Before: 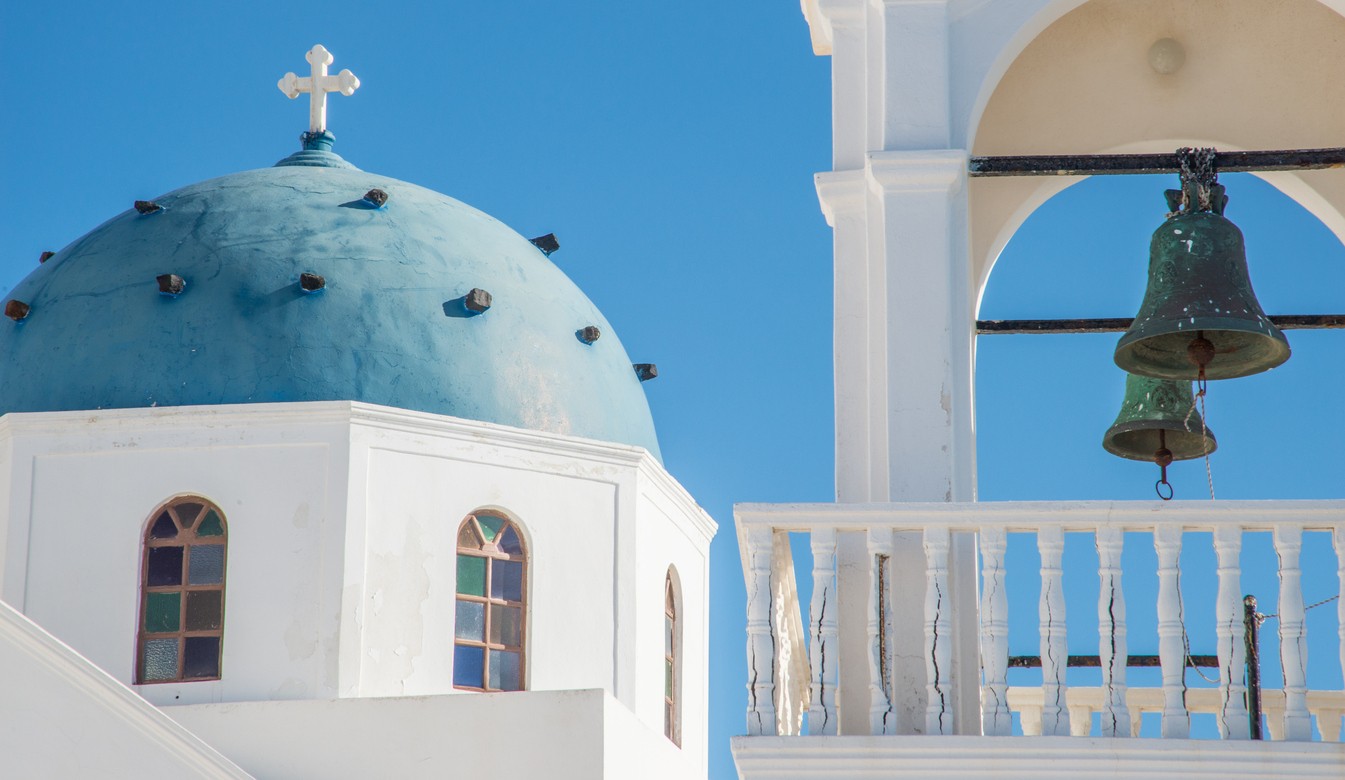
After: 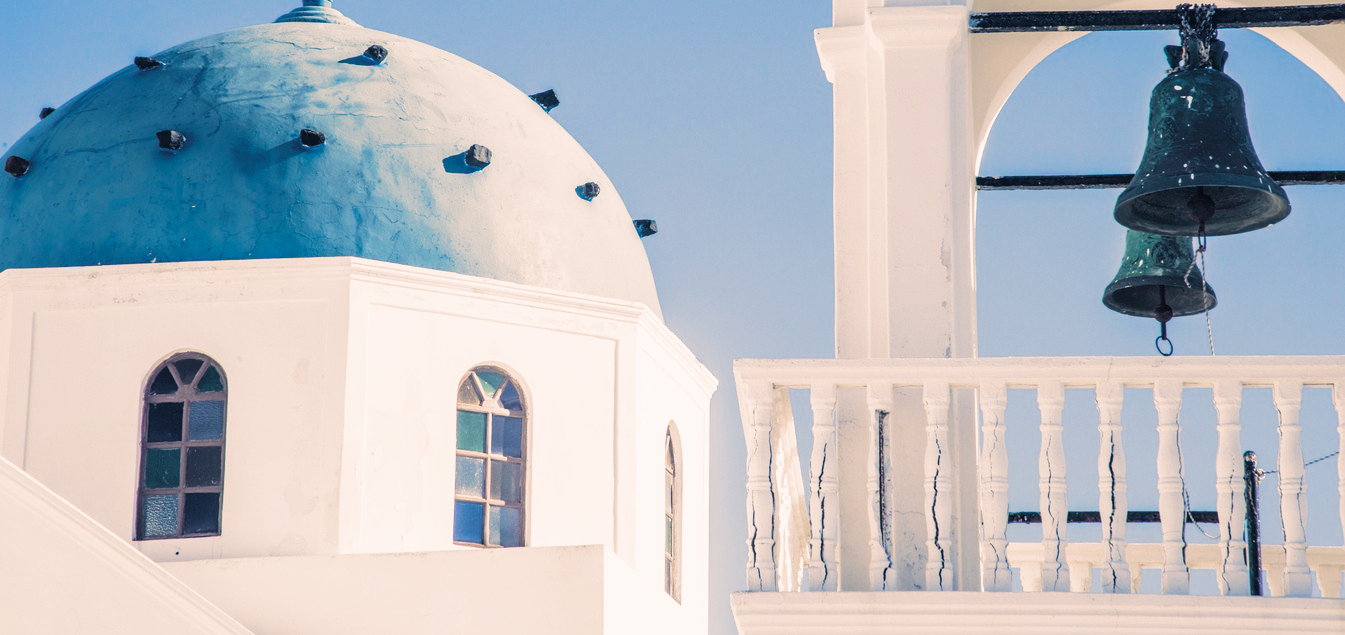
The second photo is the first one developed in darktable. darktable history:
crop and rotate: top 18.507%
split-toning: shadows › hue 226.8°, shadows › saturation 0.56, highlights › hue 28.8°, balance -40, compress 0%
base curve: curves: ch0 [(0, 0) (0.028, 0.03) (0.121, 0.232) (0.46, 0.748) (0.859, 0.968) (1, 1)], preserve colors none
color balance rgb: shadows lift › luminance -10%, shadows lift › chroma 1%, shadows lift › hue 113°, power › luminance -15%, highlights gain › chroma 0.2%, highlights gain › hue 333°, global offset › luminance 0.5%, perceptual saturation grading › global saturation 20%, perceptual saturation grading › highlights -50%, perceptual saturation grading › shadows 25%, contrast -10%
